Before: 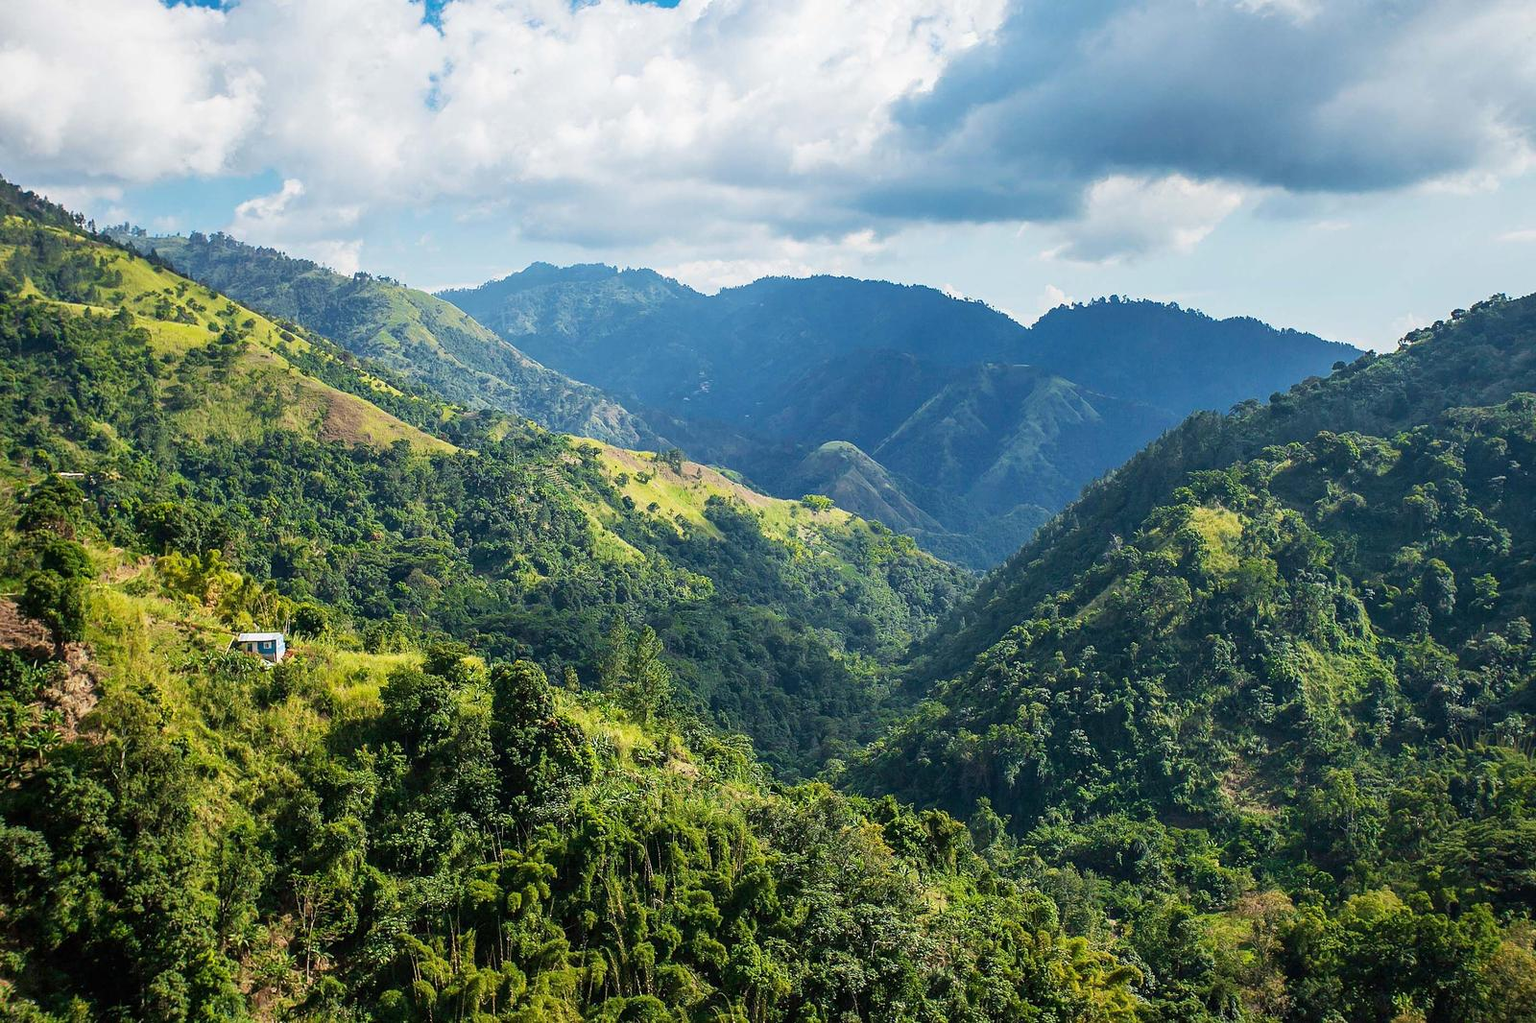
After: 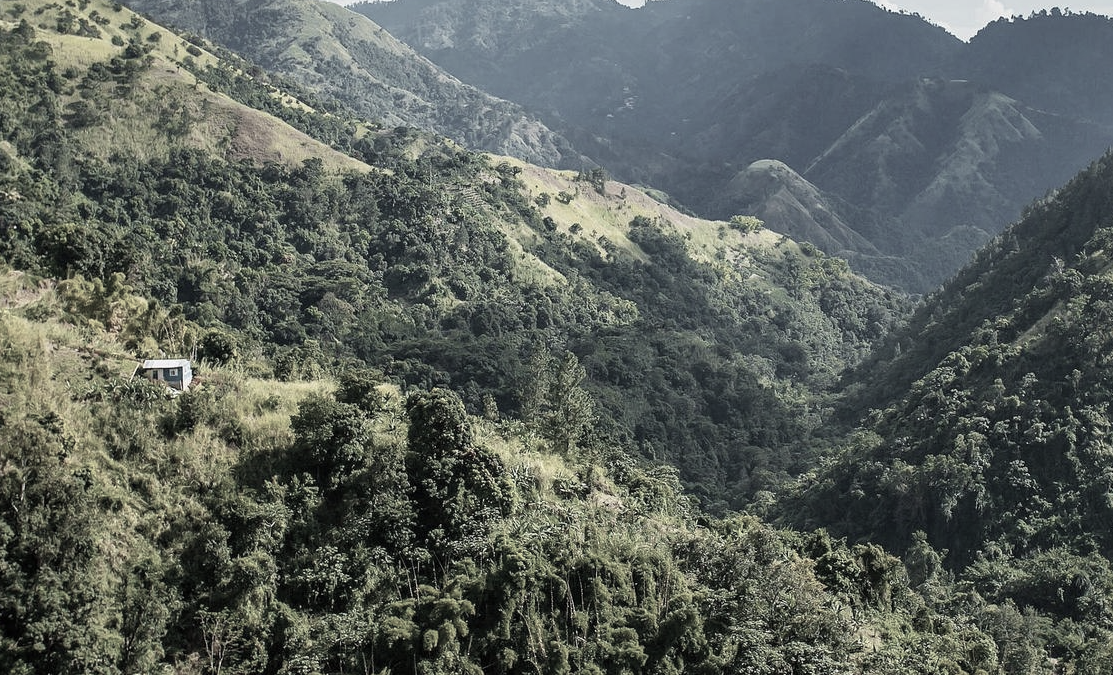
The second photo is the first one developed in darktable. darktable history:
crop: left 6.579%, top 28.157%, right 23.831%, bottom 8.512%
color zones: curves: ch1 [(0, 0.153) (0.143, 0.15) (0.286, 0.151) (0.429, 0.152) (0.571, 0.152) (0.714, 0.151) (0.857, 0.151) (1, 0.153)]
